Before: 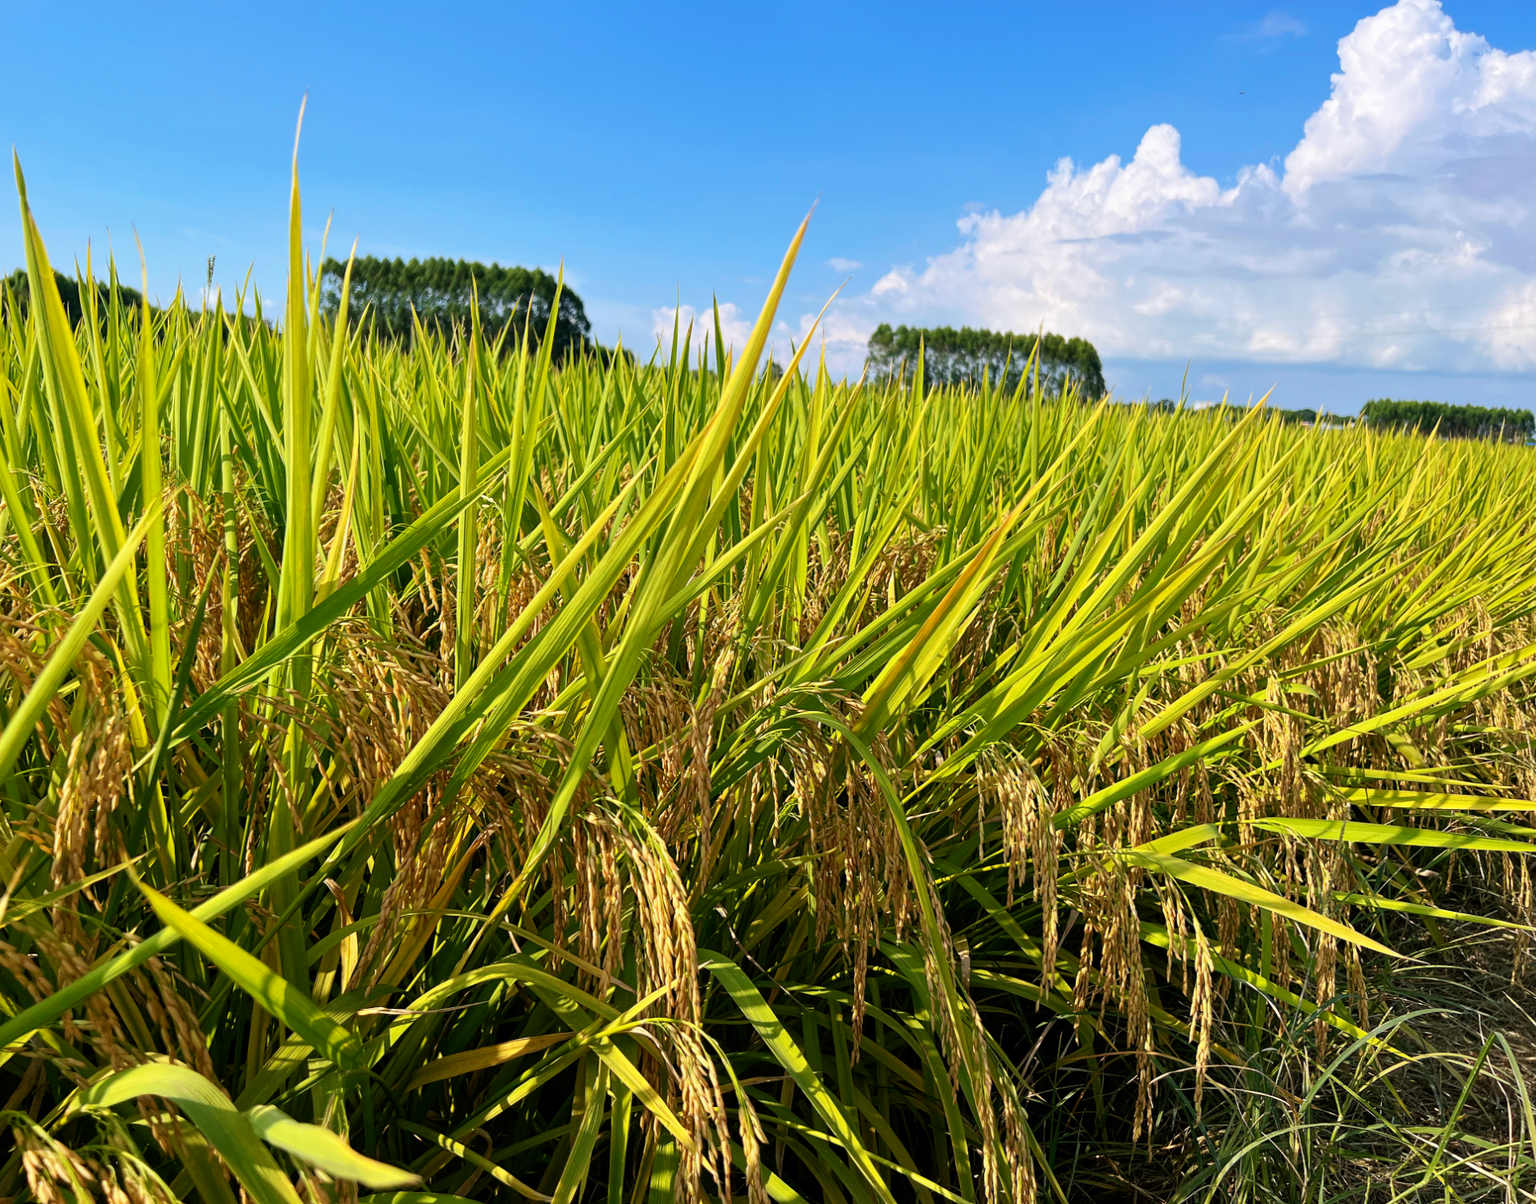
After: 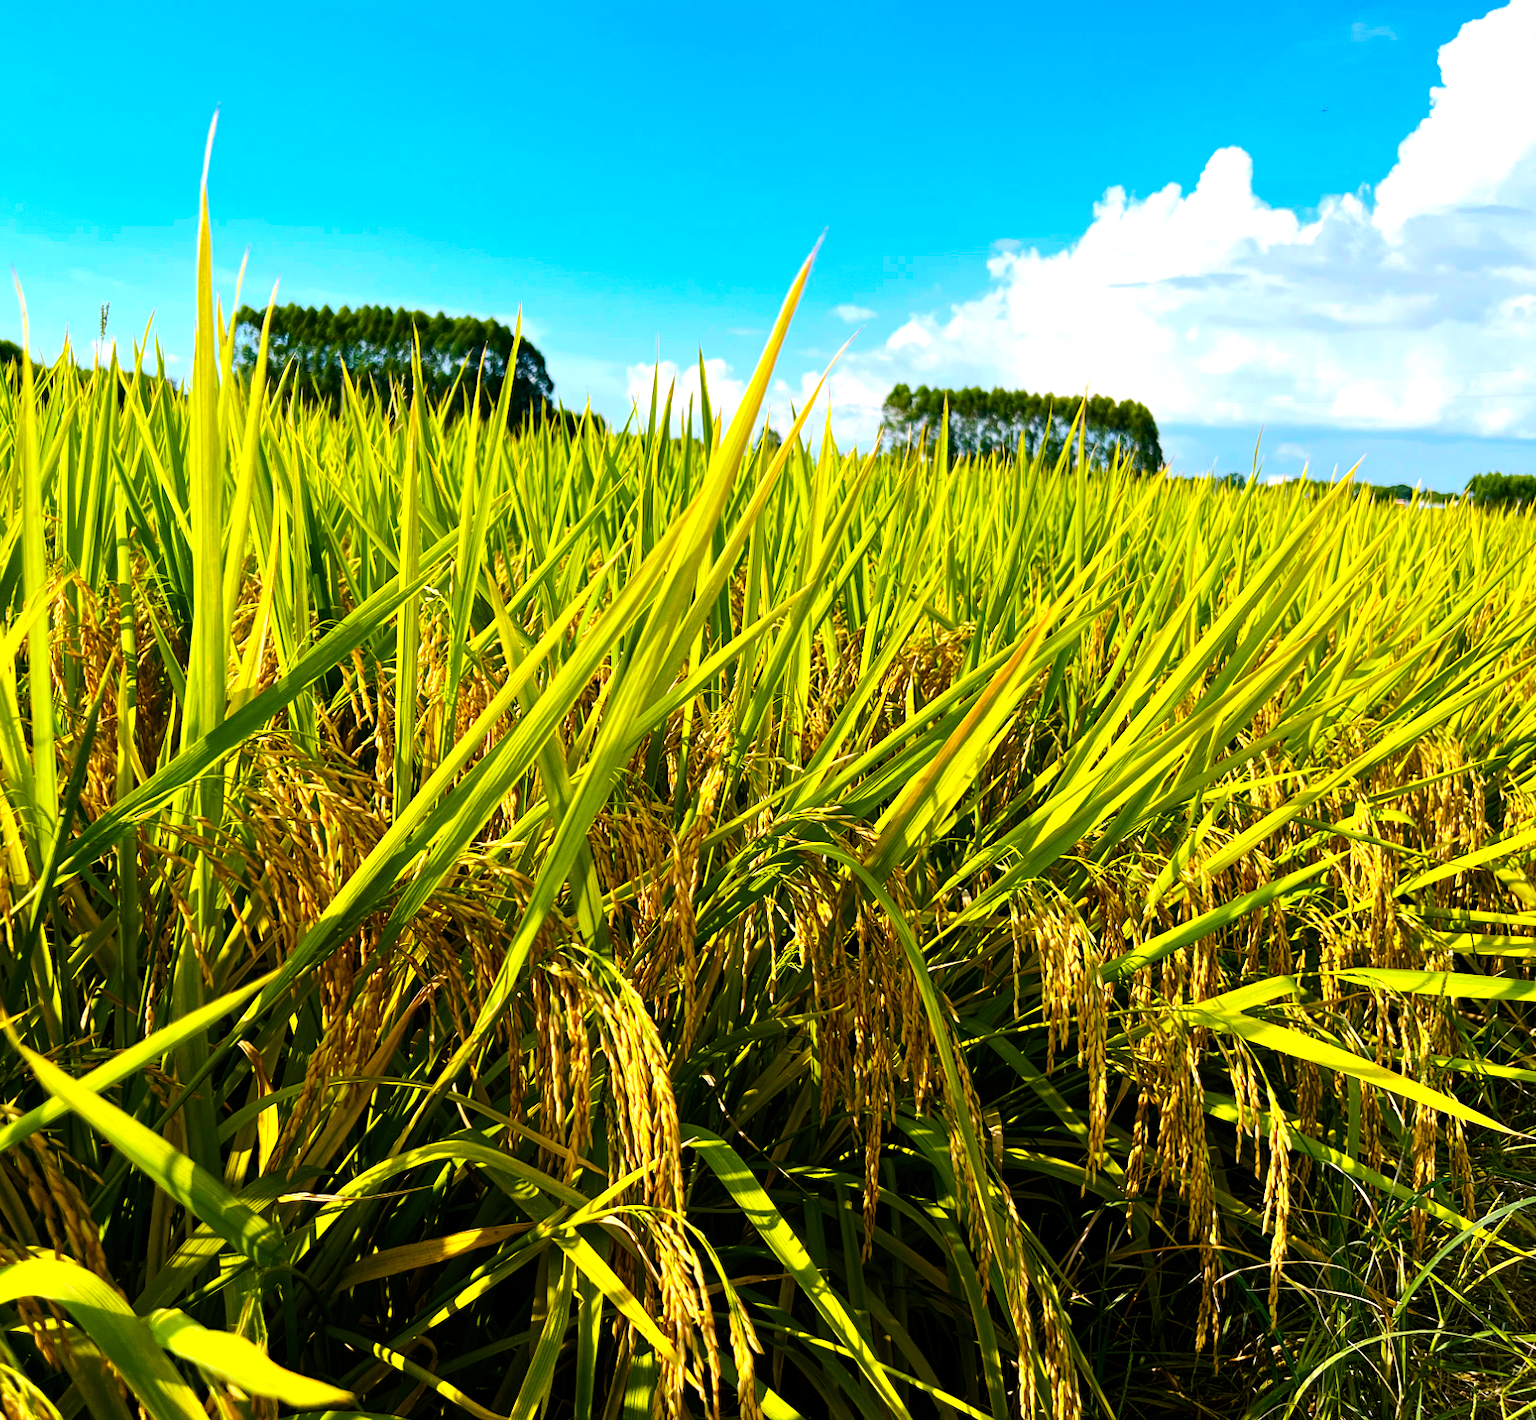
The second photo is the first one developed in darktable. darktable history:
color balance rgb: shadows lift › hue 85.51°, linear chroma grading › global chroma 20.441%, perceptual saturation grading › global saturation 20%, perceptual saturation grading › highlights -25.632%, perceptual saturation grading › shadows 50.497%, global vibrance 34.603%
tone equalizer: -8 EV -0.738 EV, -7 EV -0.688 EV, -6 EV -0.611 EV, -5 EV -0.405 EV, -3 EV 0.399 EV, -2 EV 0.6 EV, -1 EV 0.679 EV, +0 EV 0.762 EV, smoothing diameter 2.22%, edges refinement/feathering 16.38, mask exposure compensation -1.57 EV, filter diffusion 5
crop: left 8.031%, right 7.488%
